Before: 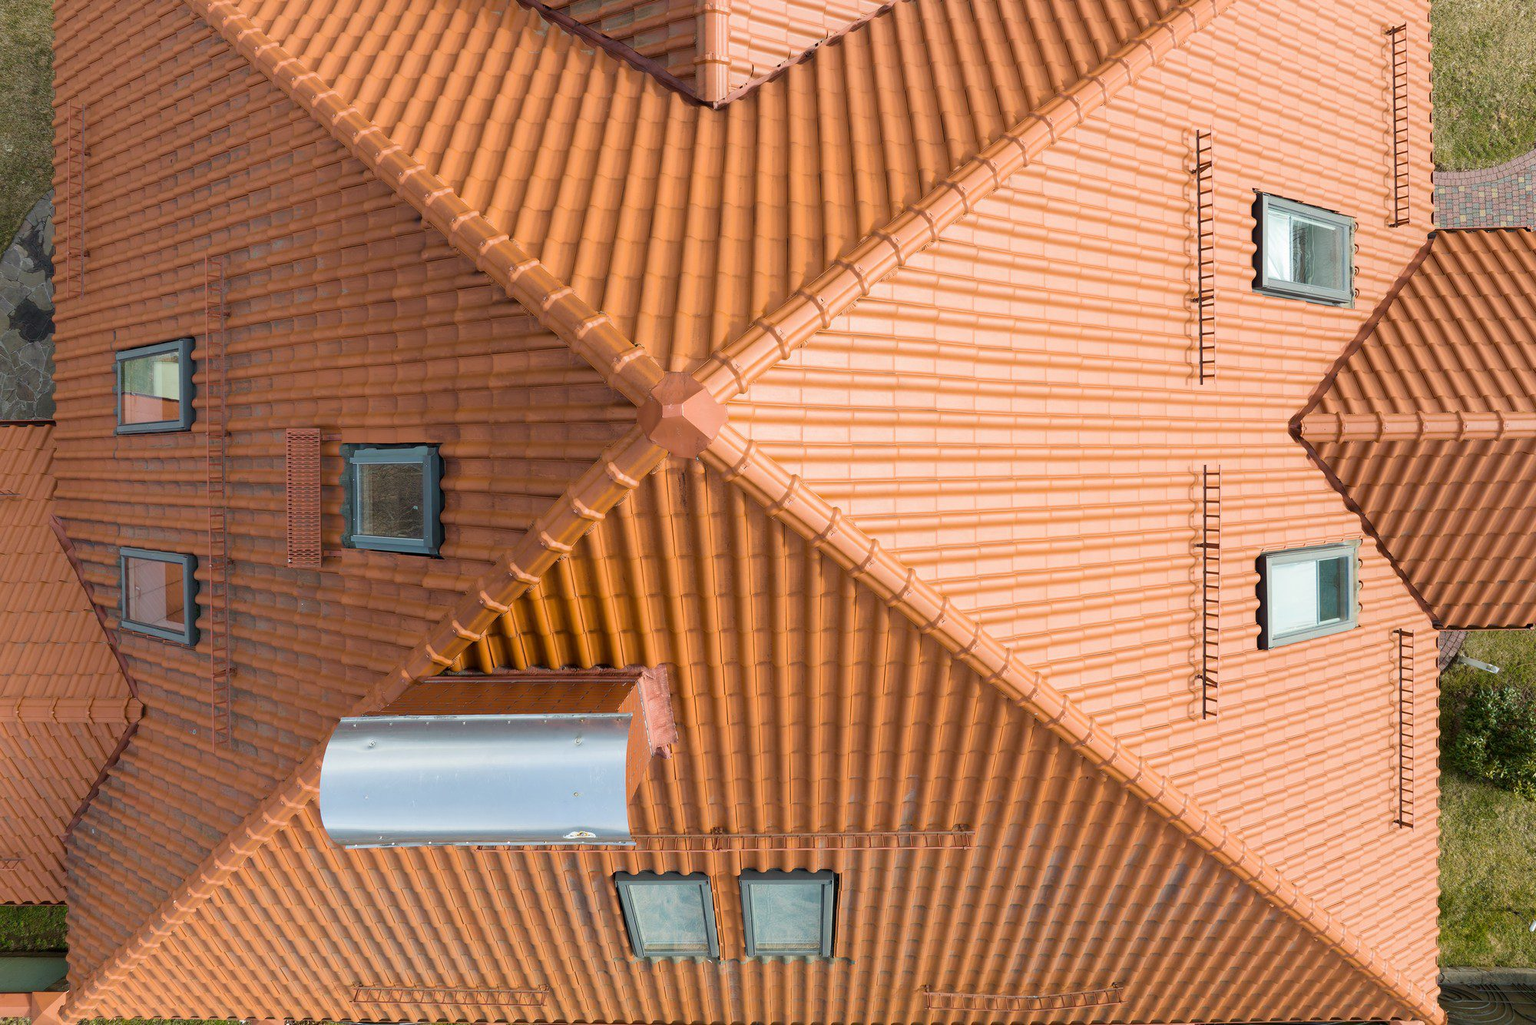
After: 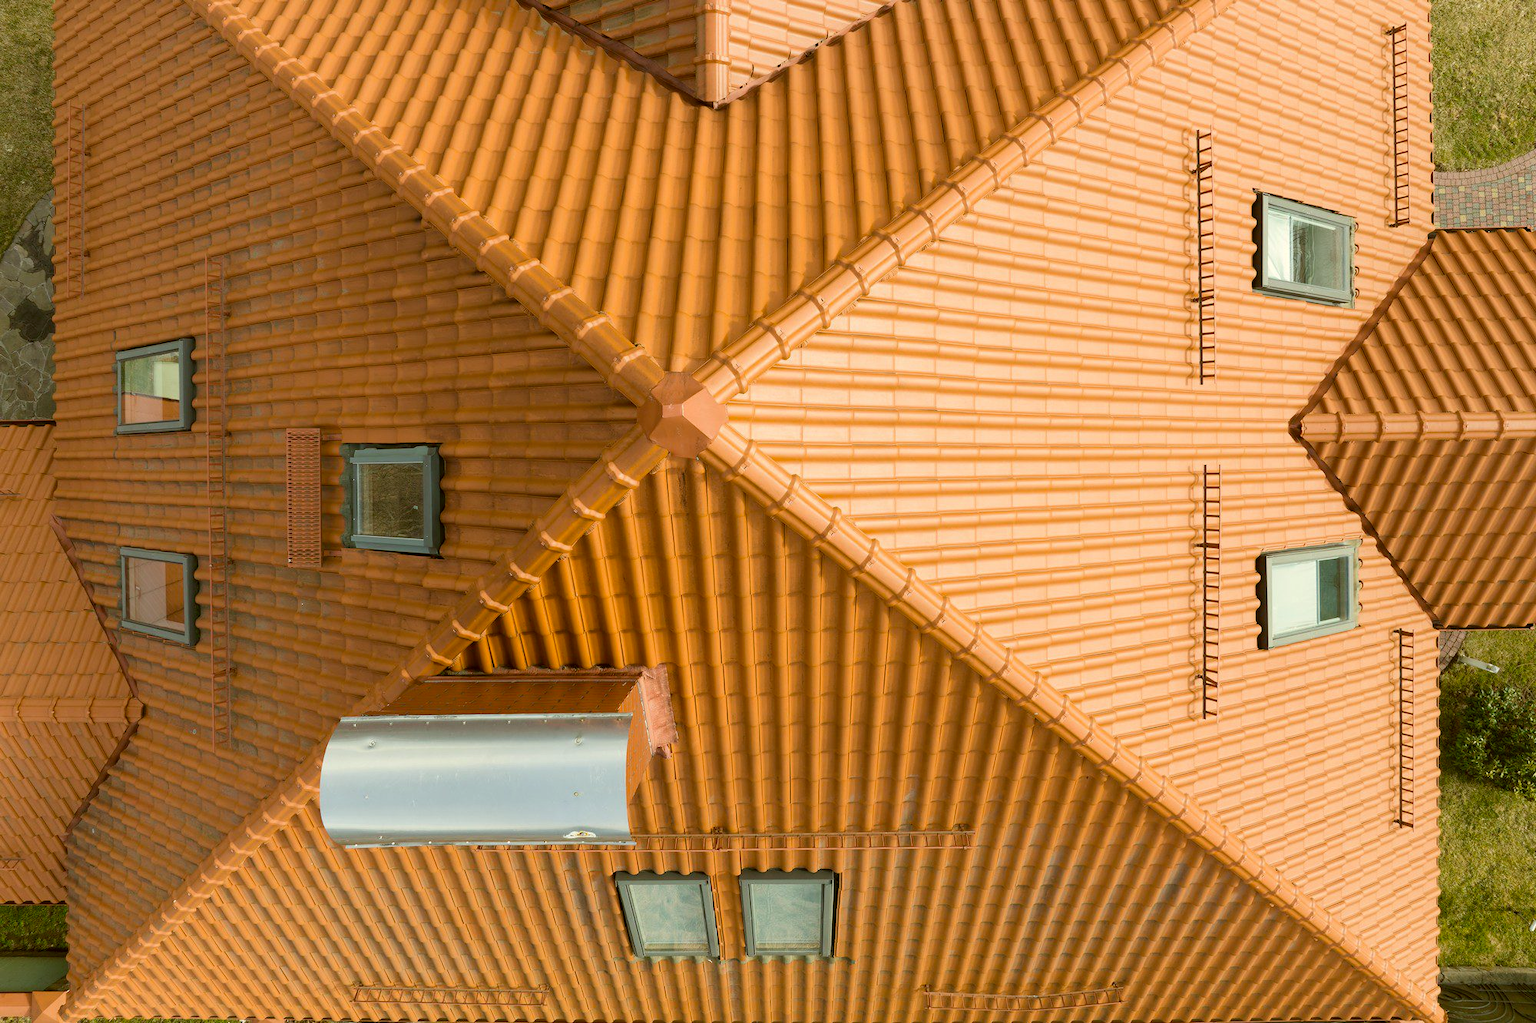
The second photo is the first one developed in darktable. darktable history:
color correction: highlights a* -1.43, highlights b* 10.12, shadows a* 0.395, shadows b* 19.35
crop: bottom 0.071%
